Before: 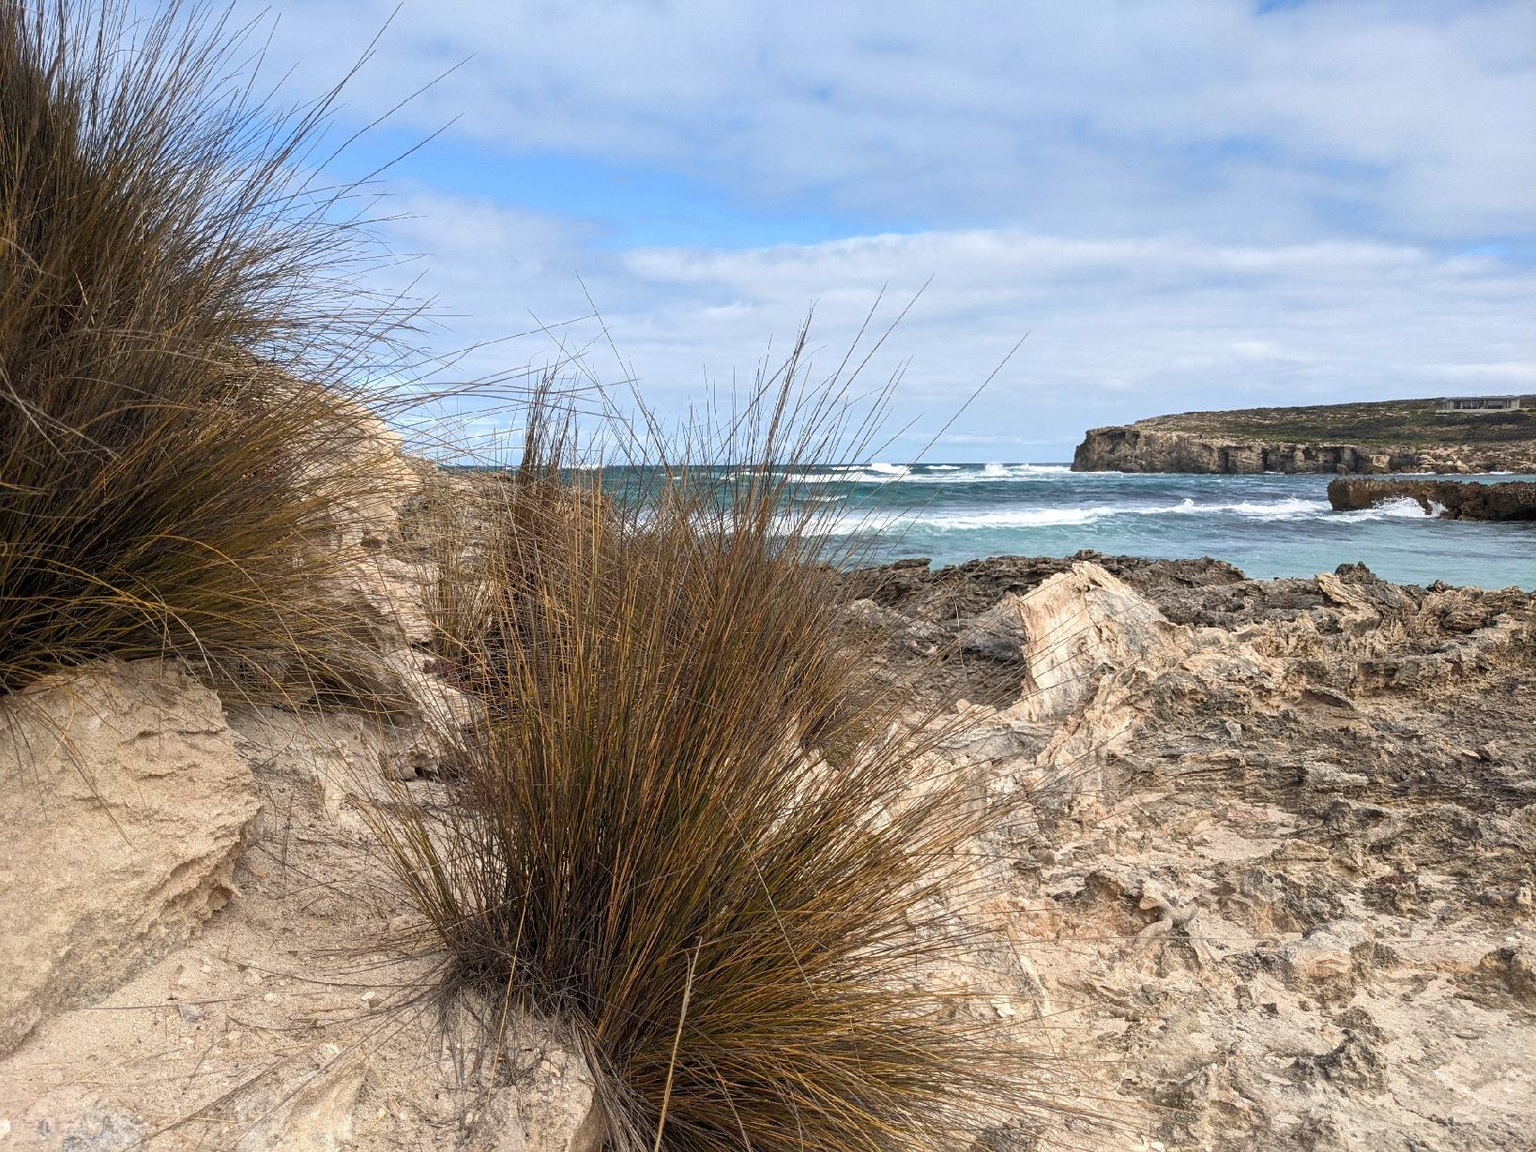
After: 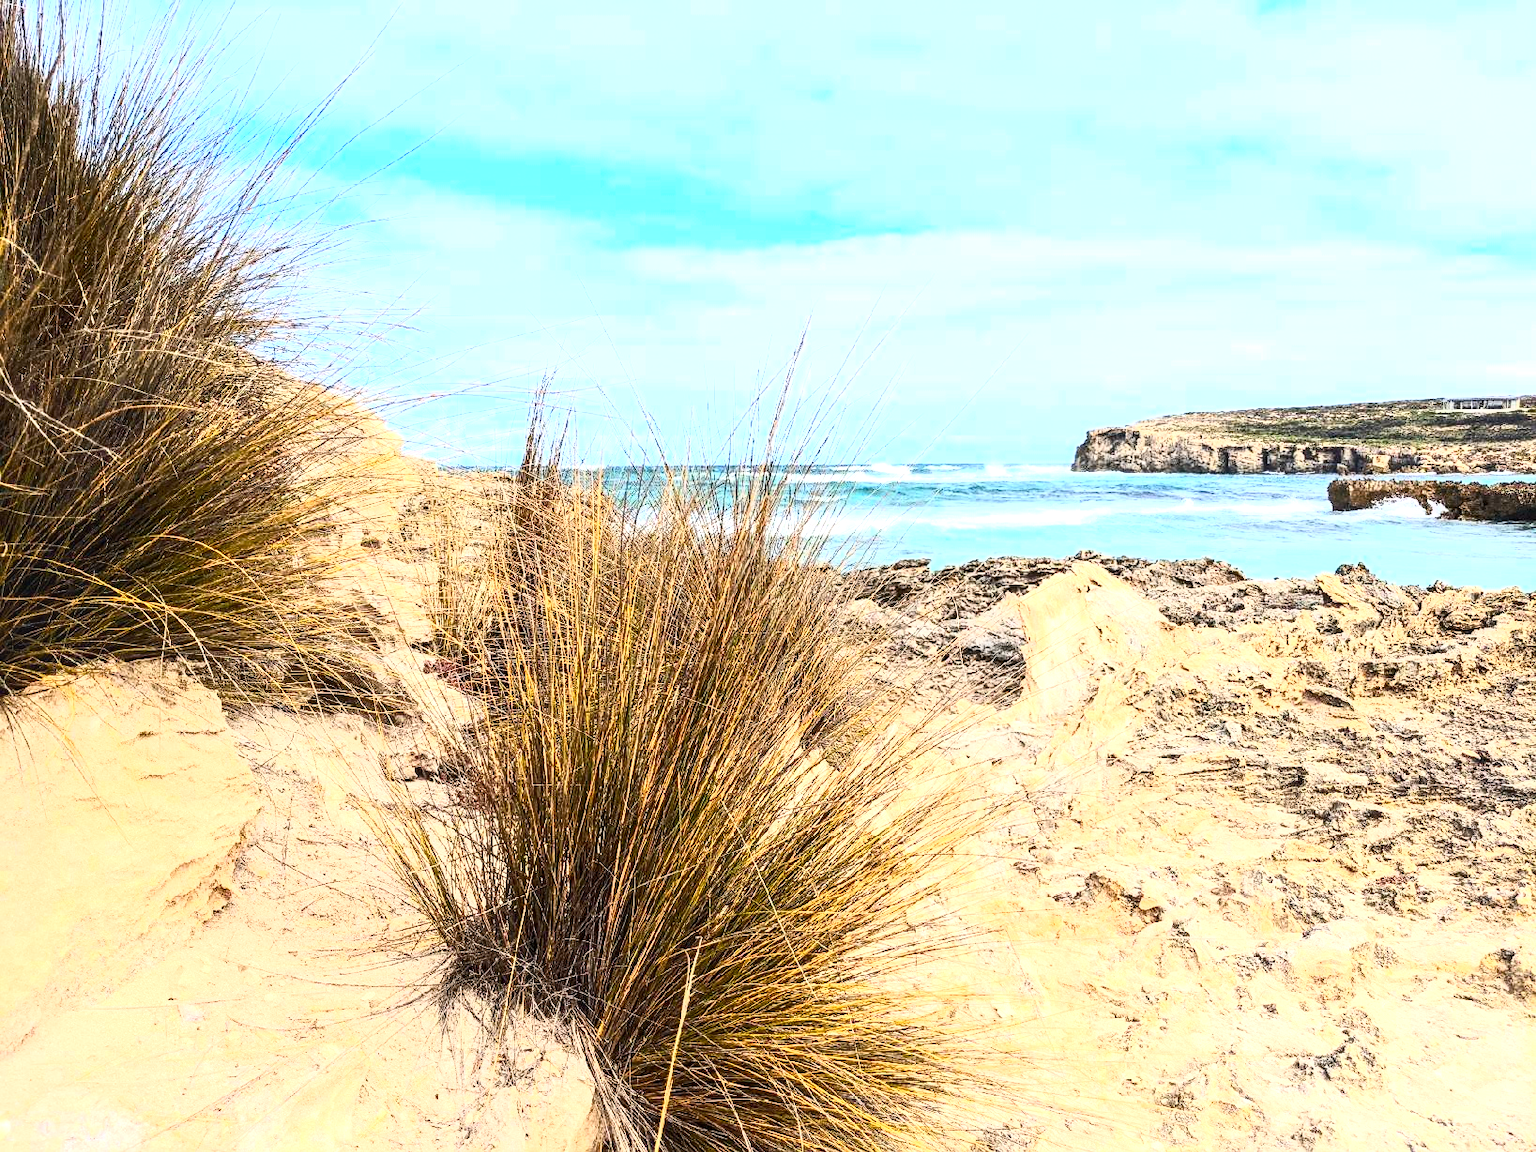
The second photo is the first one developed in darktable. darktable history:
local contrast: detail 130%
color balance rgb: perceptual saturation grading › global saturation 20%, global vibrance 20%
exposure: black level correction 0, exposure 1.1 EV, compensate exposure bias true, compensate highlight preservation false
contrast brightness saturation: contrast 0.62, brightness 0.34, saturation 0.14
